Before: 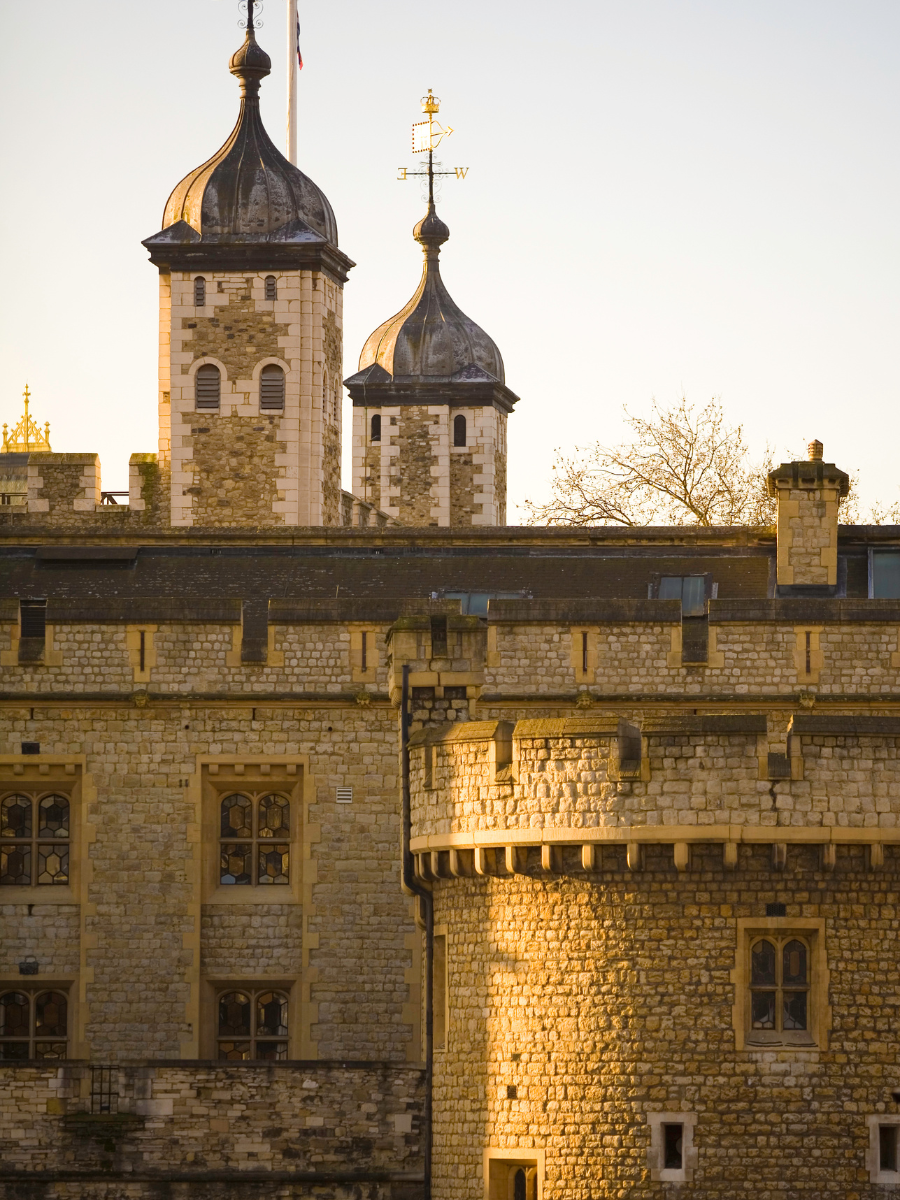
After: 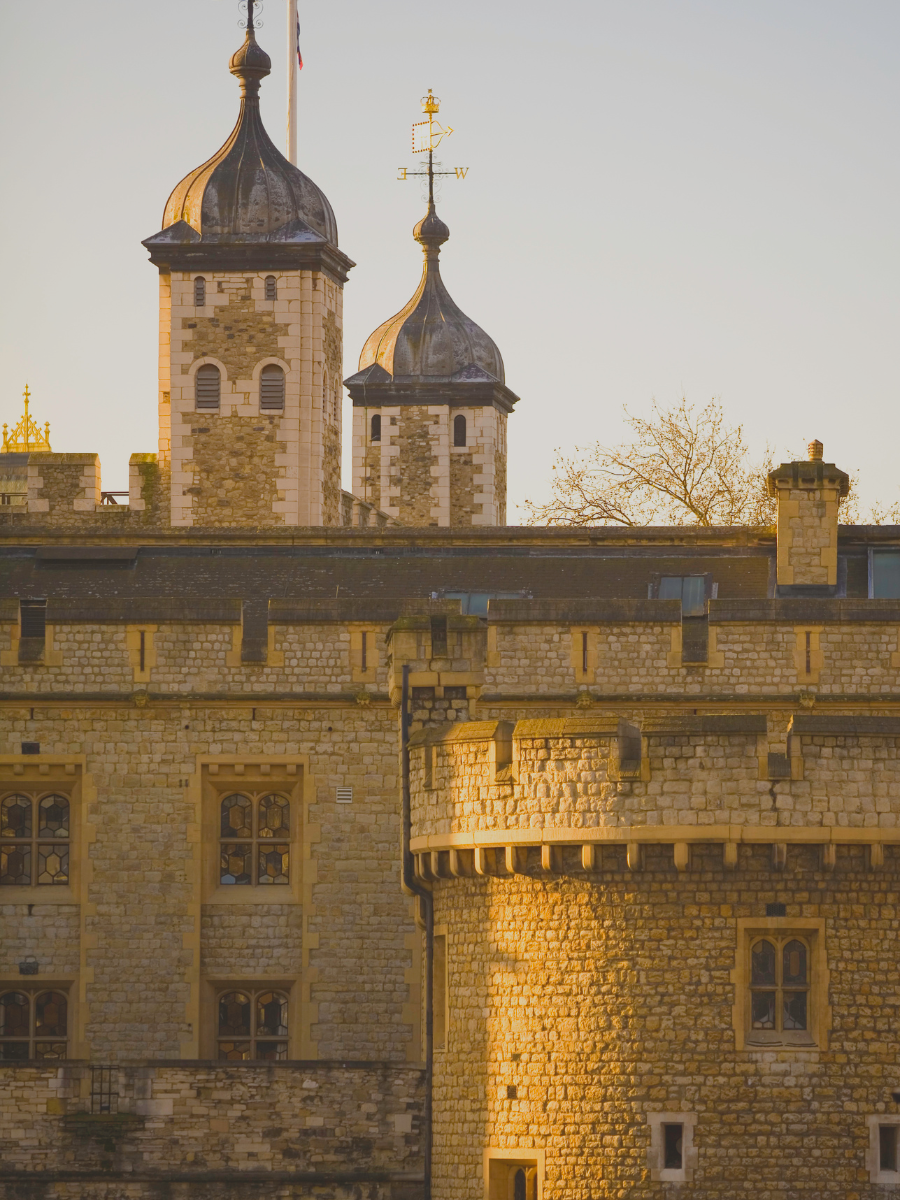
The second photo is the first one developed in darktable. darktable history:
contrast brightness saturation: contrast -0.283
